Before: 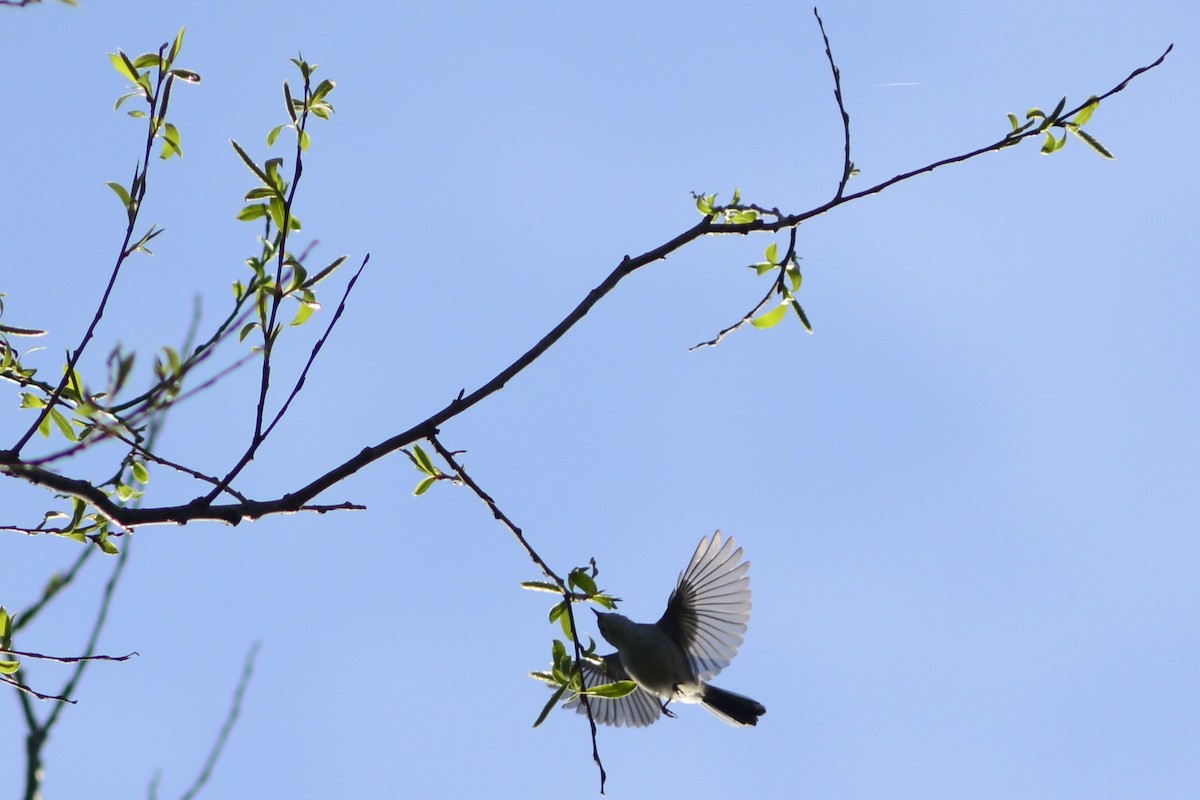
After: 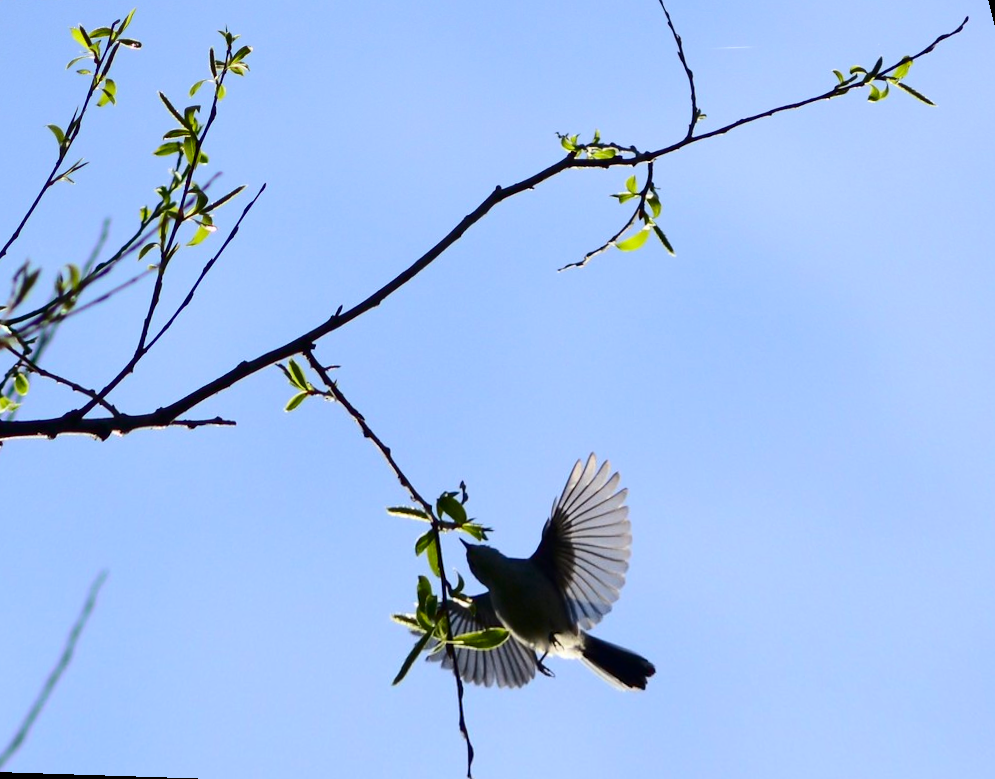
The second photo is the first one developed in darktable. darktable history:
rotate and perspective: rotation 0.72°, lens shift (vertical) -0.352, lens shift (horizontal) -0.051, crop left 0.152, crop right 0.859, crop top 0.019, crop bottom 0.964
contrast brightness saturation: contrast 0.21, brightness -0.11, saturation 0.21
